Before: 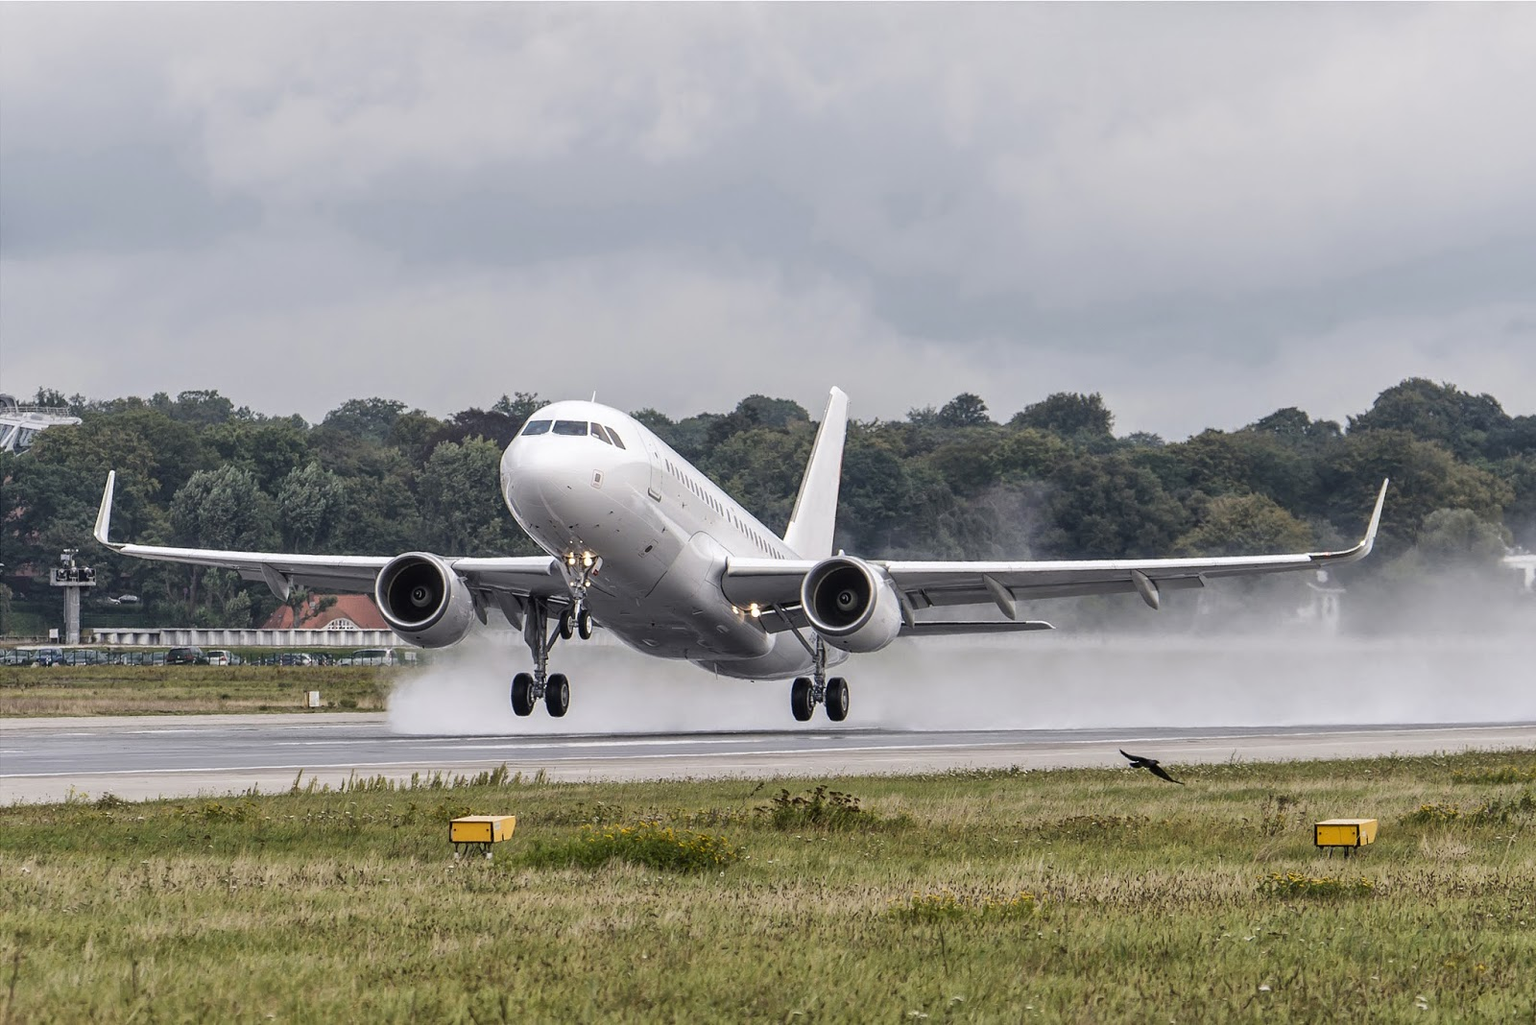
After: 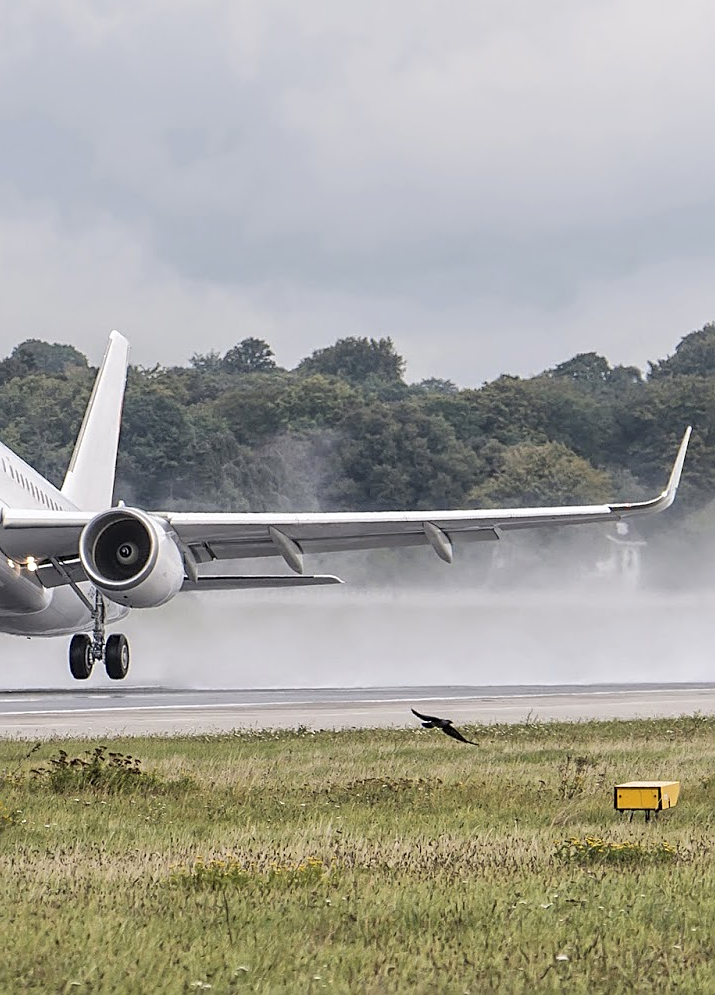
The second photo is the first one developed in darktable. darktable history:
sharpen: on, module defaults
crop: left 47.194%, top 6.818%, right 8.077%
contrast brightness saturation: brightness 0.133
